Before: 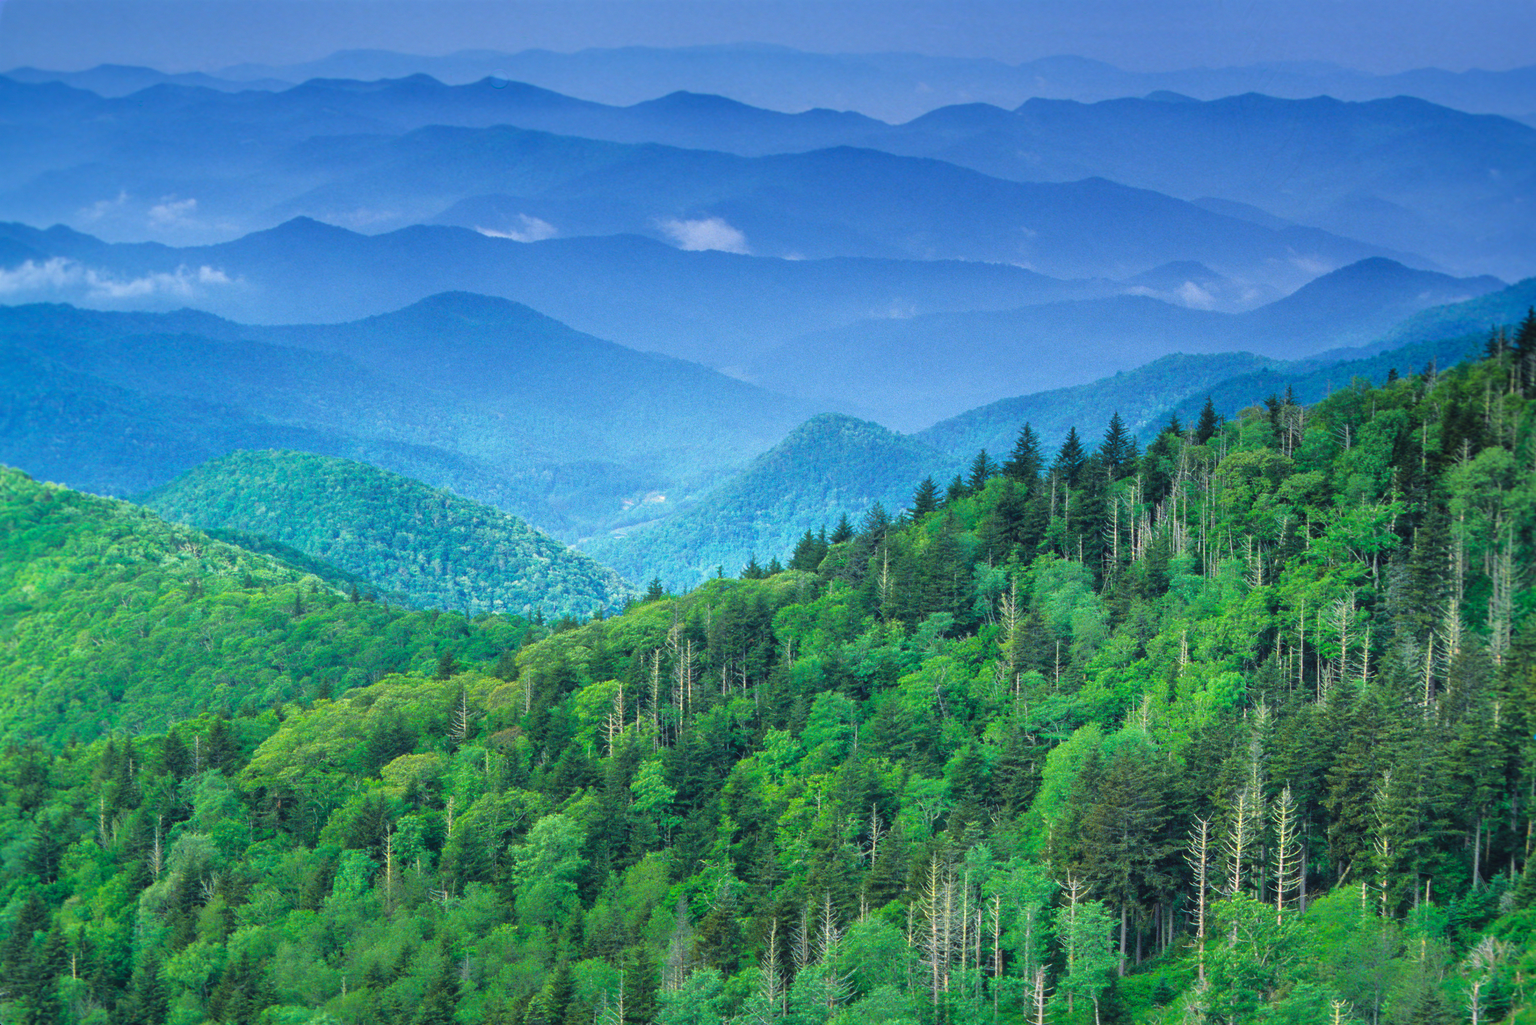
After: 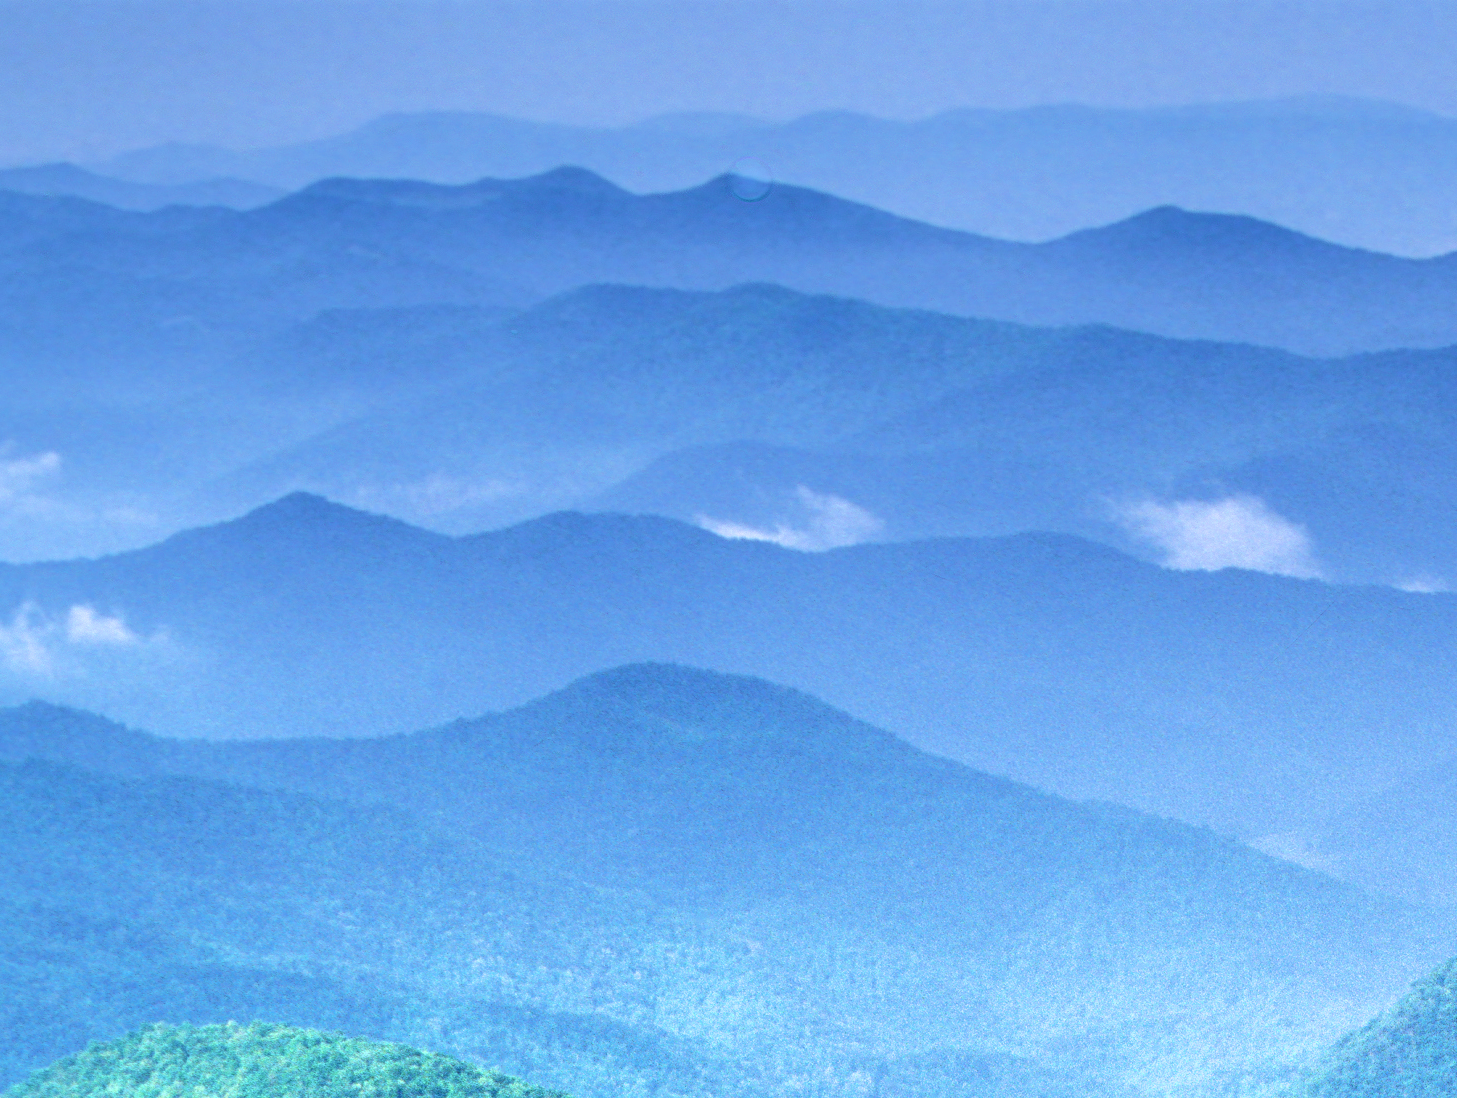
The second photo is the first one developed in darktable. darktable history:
filmic rgb: black relative exposure -8.26 EV, white relative exposure 2.24 EV, threshold 5.98 EV, hardness 7.06, latitude 84.83%, contrast 1.688, highlights saturation mix -3.17%, shadows ↔ highlights balance -2.19%, iterations of high-quality reconstruction 10, enable highlight reconstruction true
crop and rotate: left 11.057%, top 0.046%, right 47.311%, bottom 52.908%
